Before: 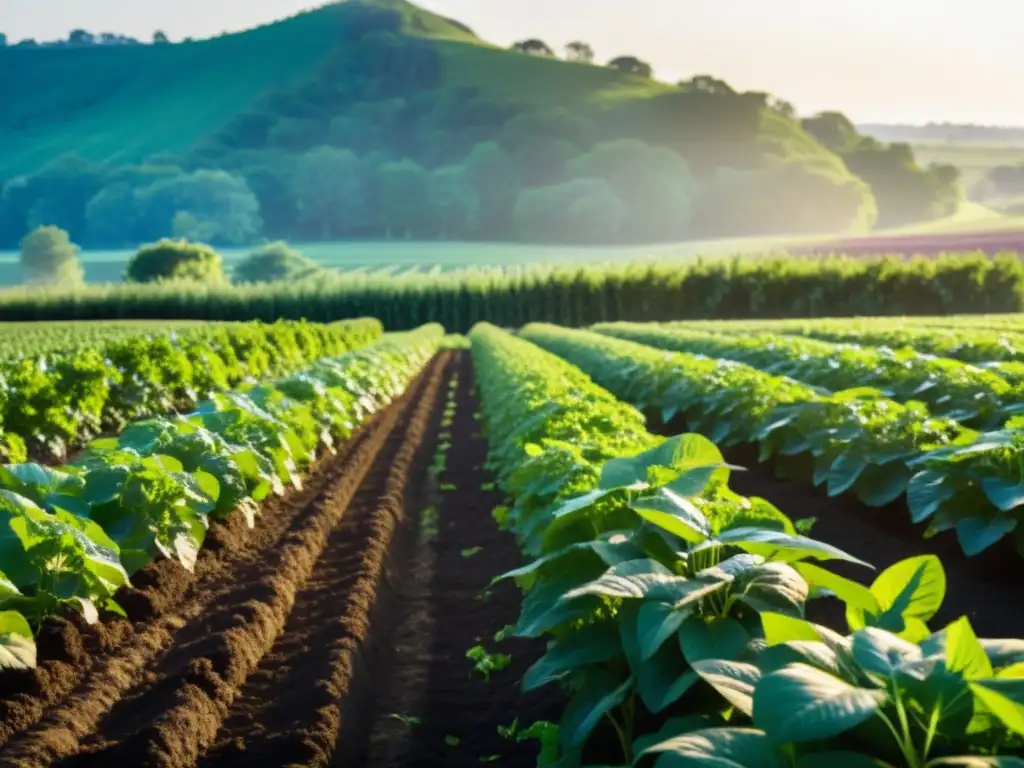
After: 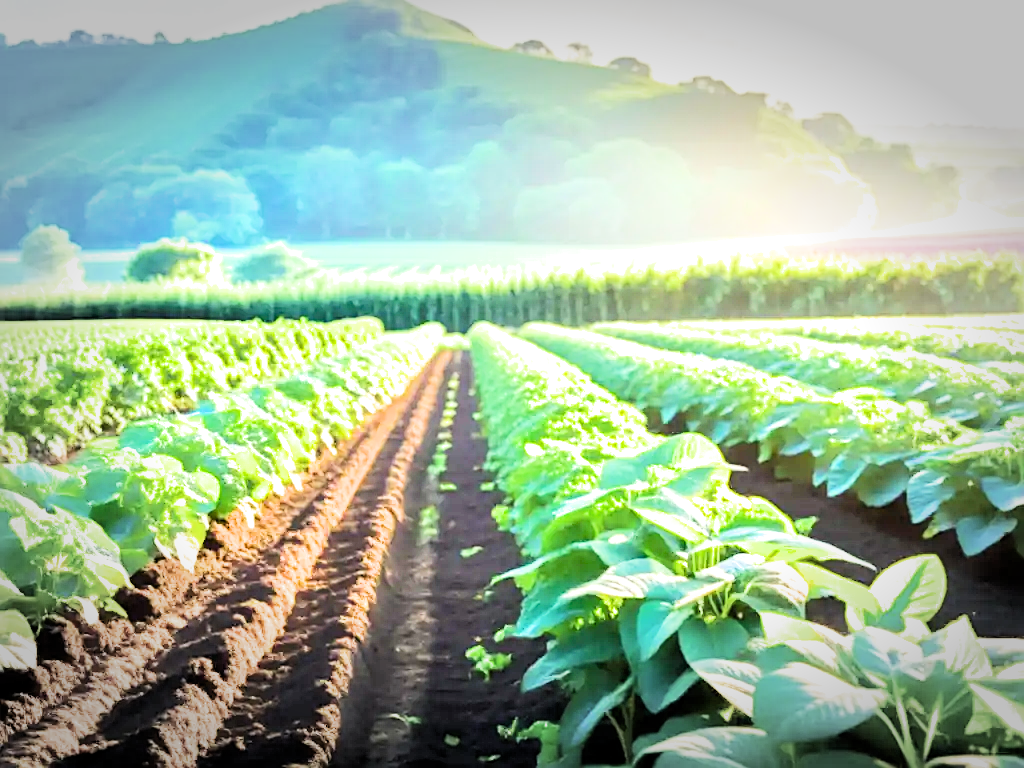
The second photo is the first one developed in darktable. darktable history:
sharpen: on, module defaults
exposure: black level correction 0.001, exposure 1.055 EV, compensate highlight preservation false
tone equalizer: -8 EV 1.97 EV, -7 EV 2 EV, -6 EV 1.99 EV, -5 EV 1.97 EV, -4 EV 1.99 EV, -3 EV 1.5 EV, -2 EV 0.974 EV, -1 EV 0.502 EV, smoothing diameter 2.11%, edges refinement/feathering 23.89, mask exposure compensation -1.57 EV, filter diffusion 5
vignetting: fall-off start 70.55%, brightness -0.481, width/height ratio 1.335
filmic rgb: middle gray luminance 9.75%, black relative exposure -8.62 EV, white relative exposure 3.28 EV, target black luminance 0%, hardness 5.21, latitude 44.68%, contrast 1.307, highlights saturation mix 4.79%, shadows ↔ highlights balance 24.1%
